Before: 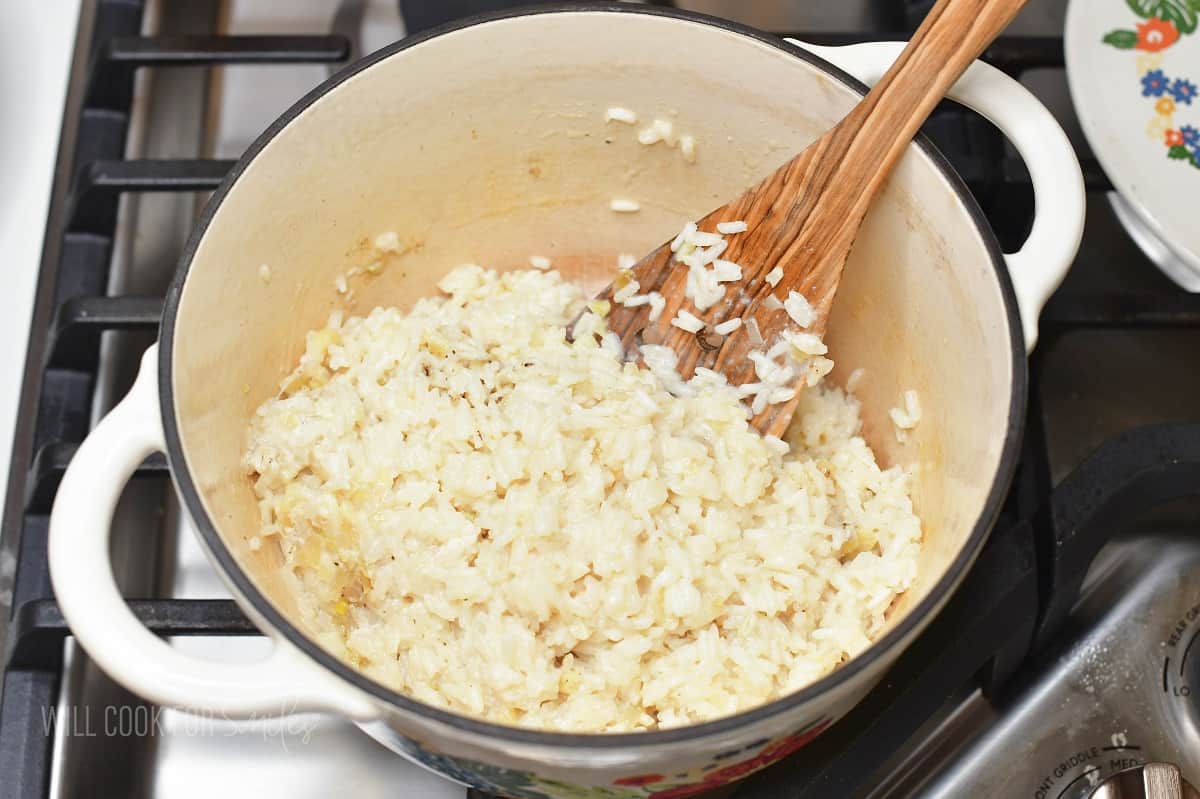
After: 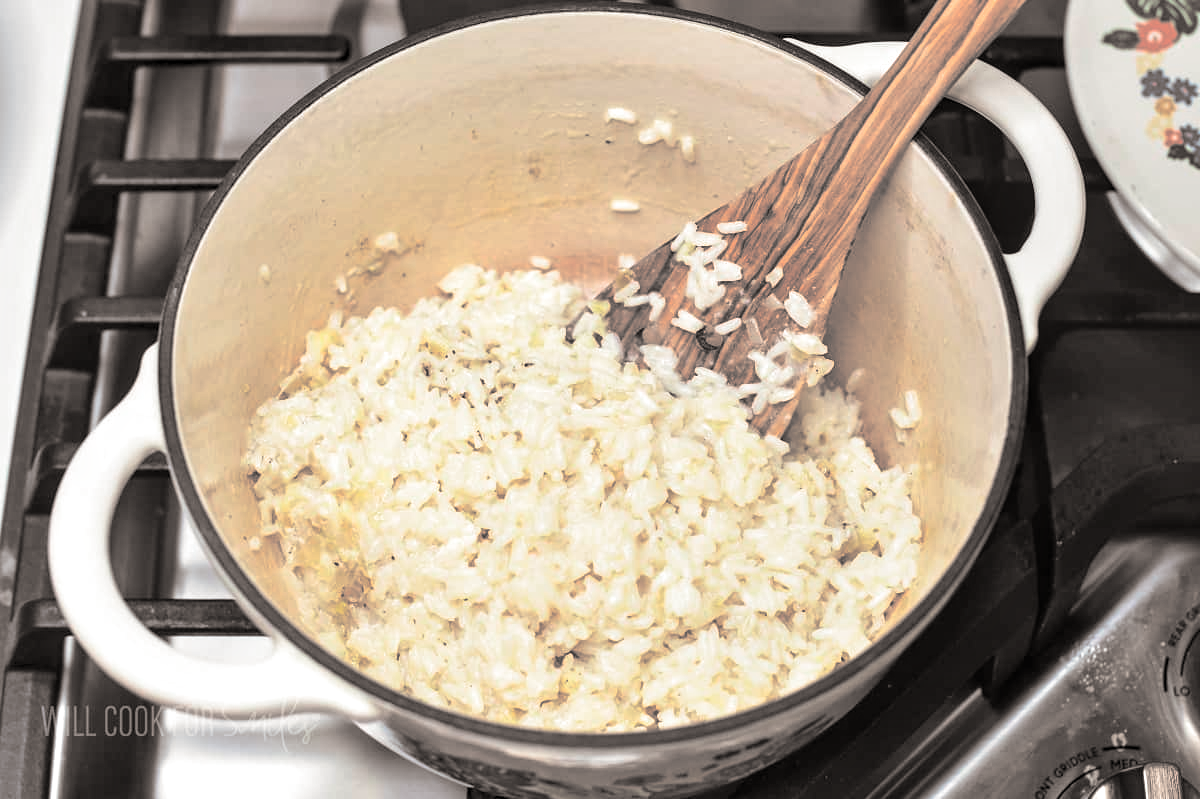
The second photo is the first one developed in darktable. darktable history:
exposure: exposure 0.131 EV, compensate highlight preservation false
local contrast: detail 130%
split-toning: shadows › hue 26°, shadows › saturation 0.09, highlights › hue 40°, highlights › saturation 0.18, balance -63, compress 0%
